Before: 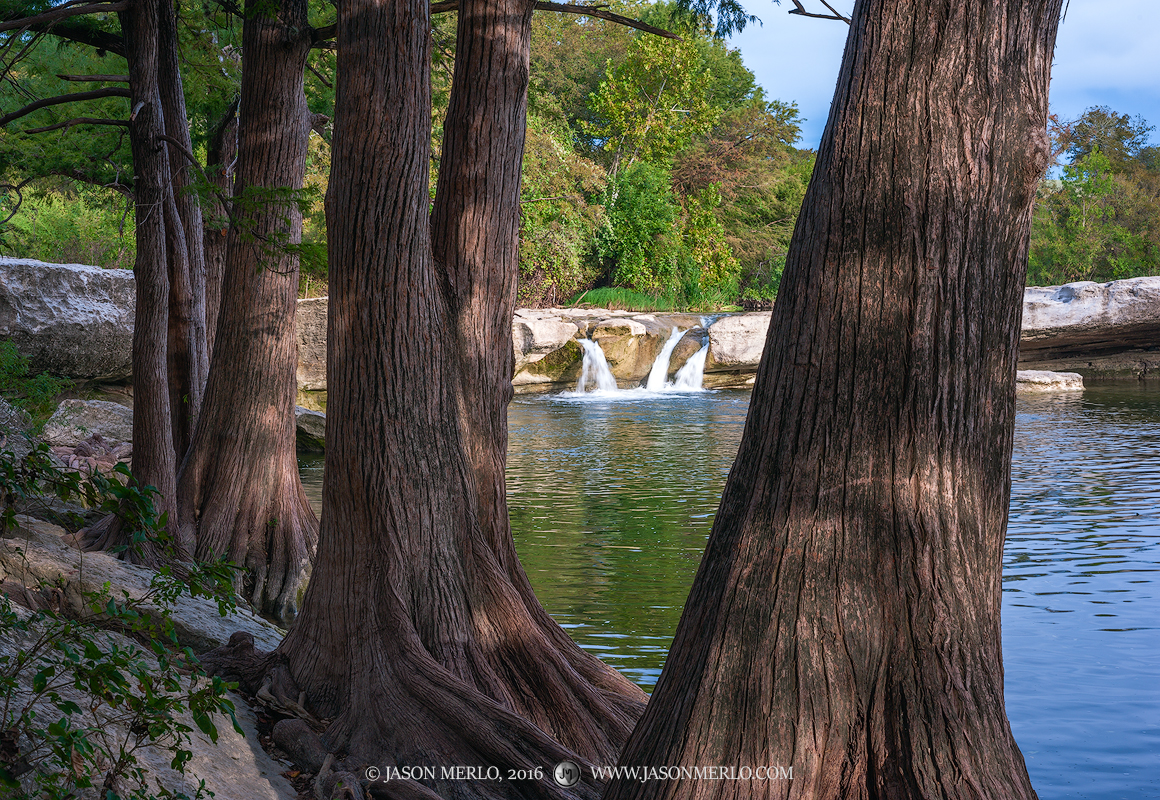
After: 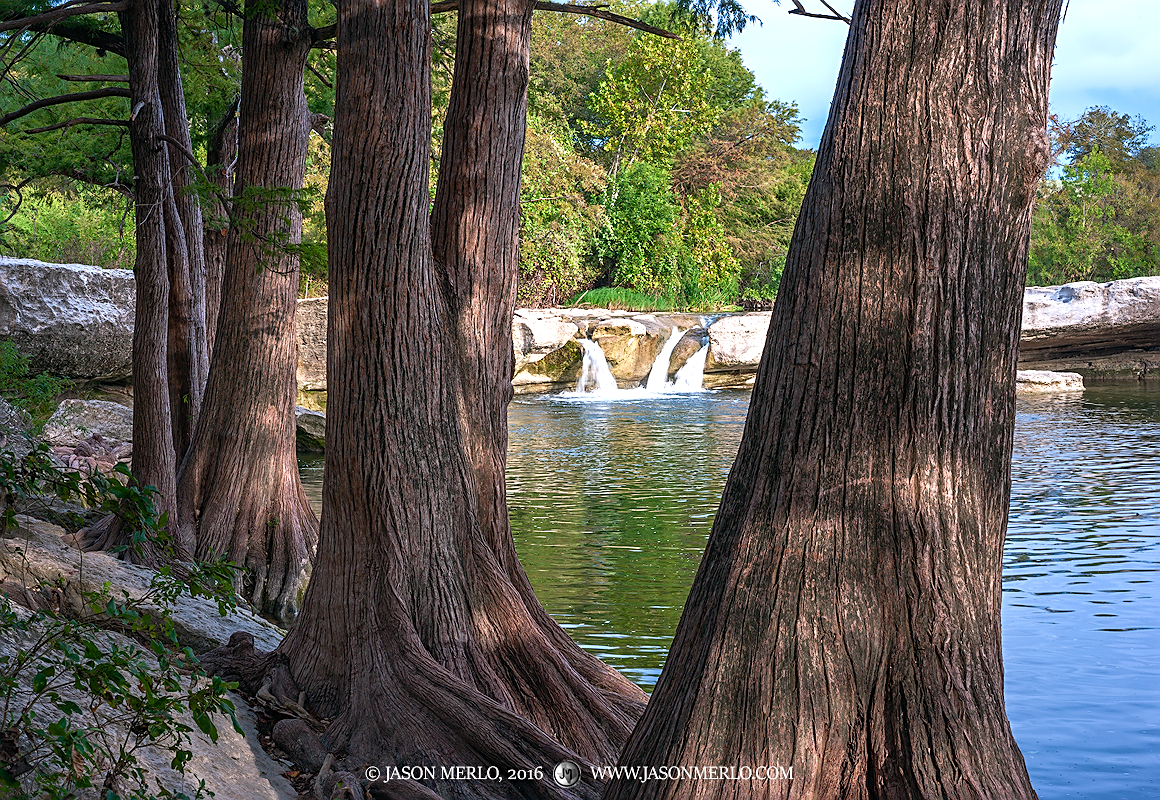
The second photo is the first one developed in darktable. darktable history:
sharpen: on, module defaults
exposure: black level correction 0.001, exposure 0.5 EV, compensate highlight preservation false
